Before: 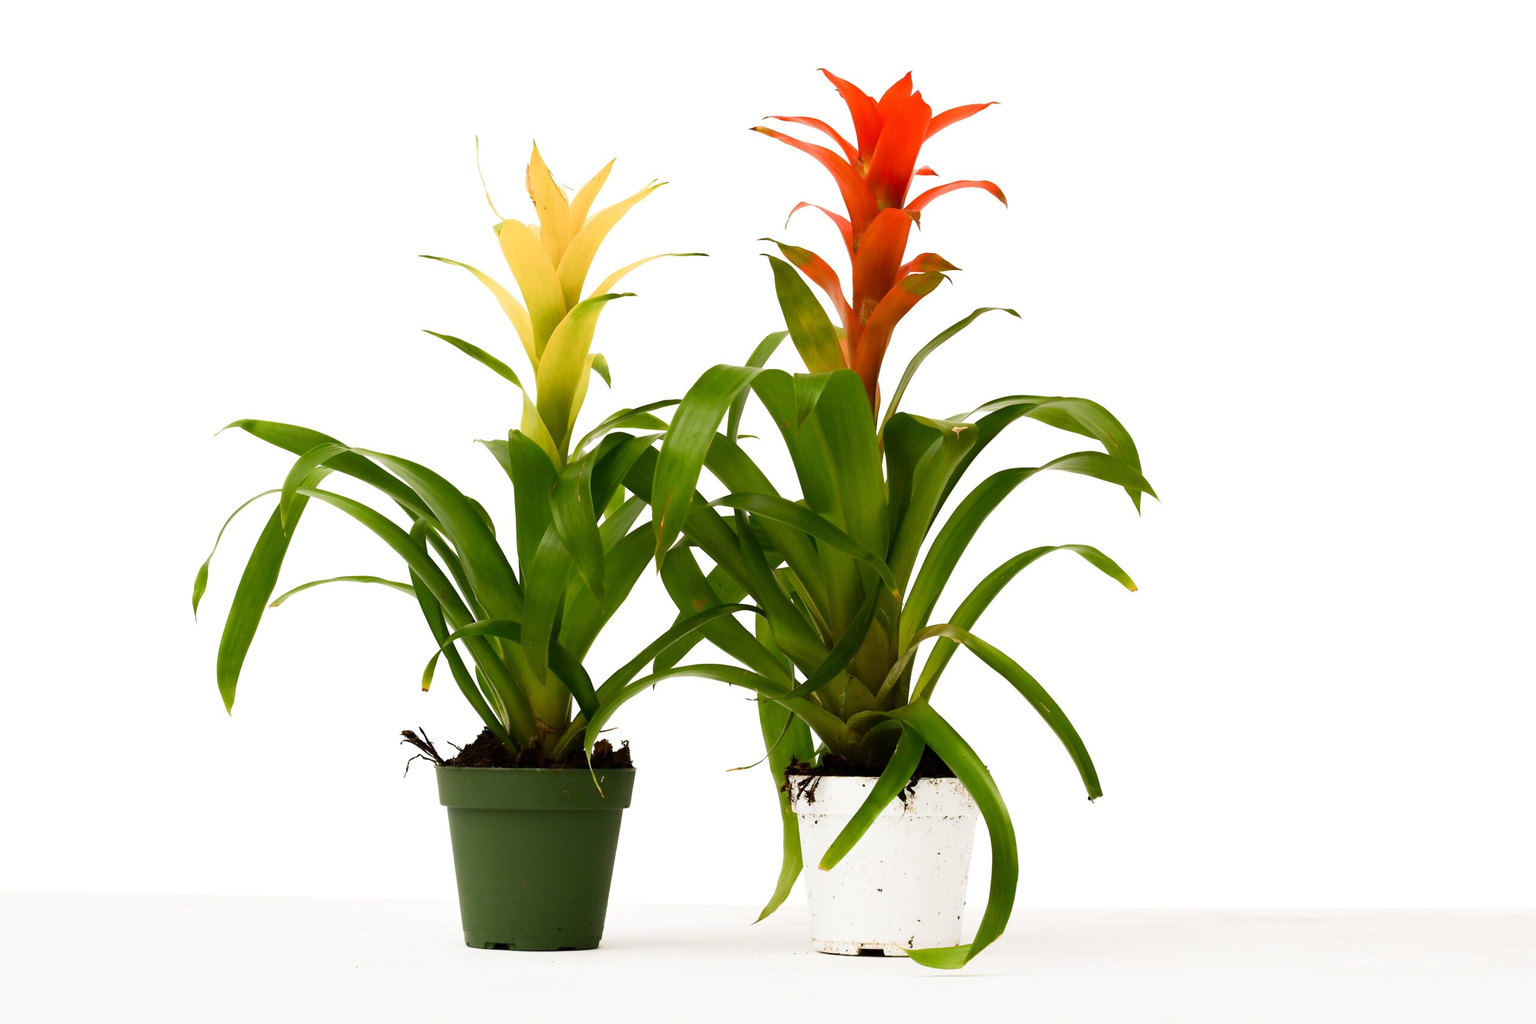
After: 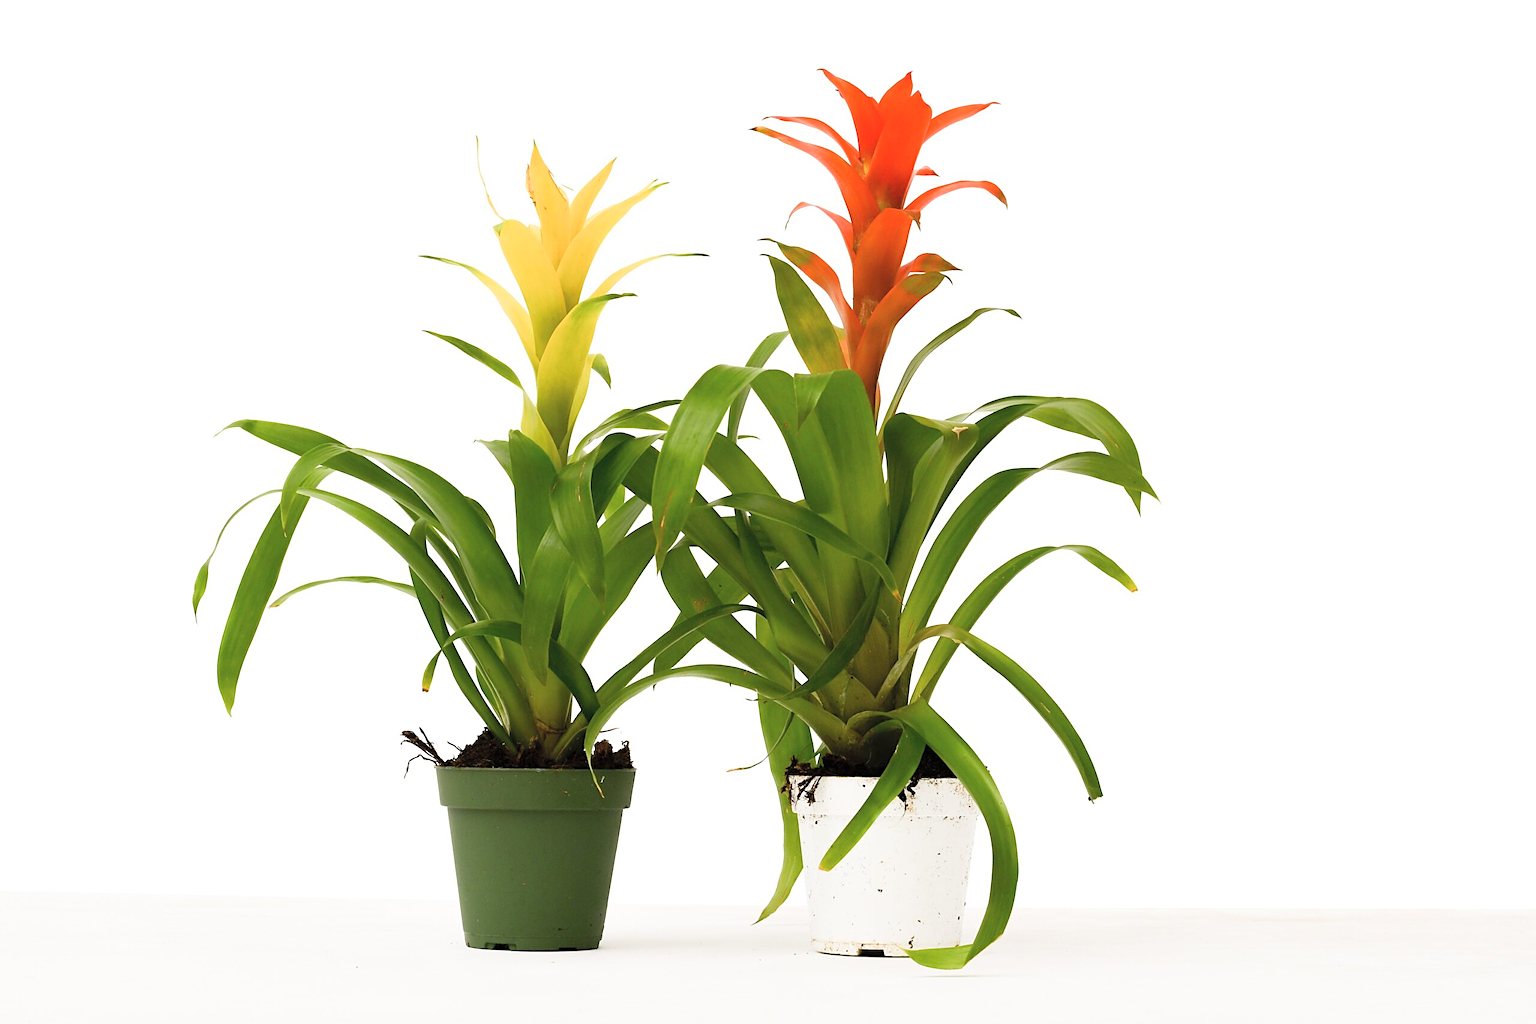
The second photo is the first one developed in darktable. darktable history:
contrast brightness saturation: brightness 0.144
sharpen: on, module defaults
